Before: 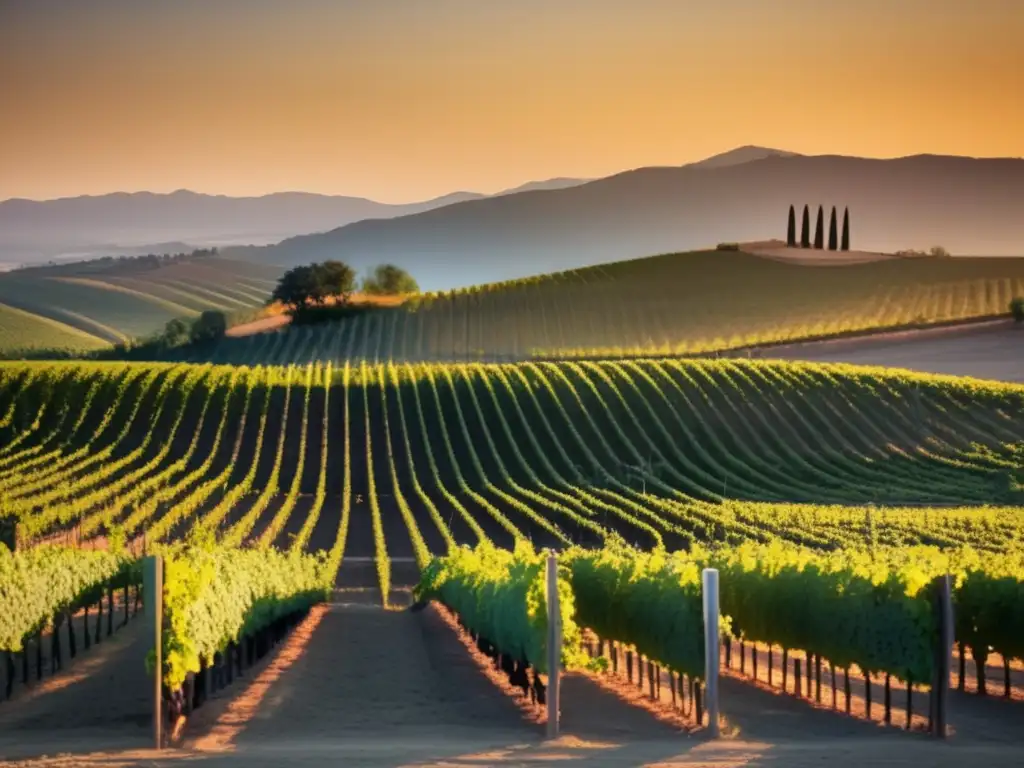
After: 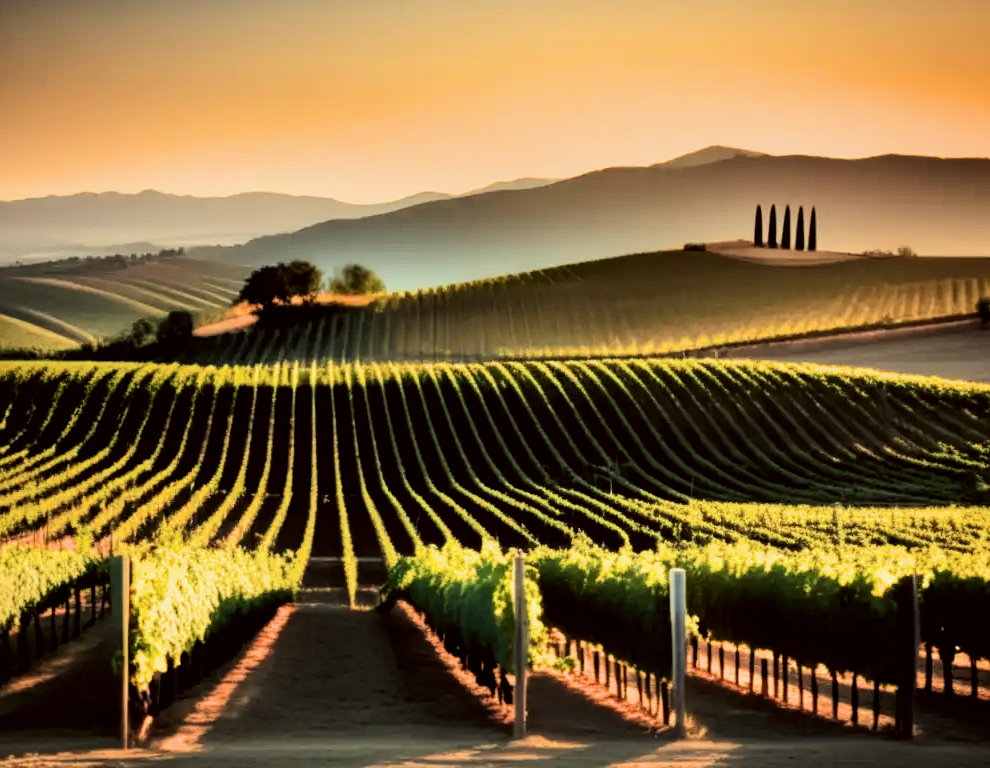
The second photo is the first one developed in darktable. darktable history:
local contrast: highlights 100%, shadows 100%, detail 120%, midtone range 0.2
sharpen: radius 2.883, amount 0.868, threshold 47.523
crop and rotate: left 3.238%
tone equalizer: -8 EV -0.417 EV, -7 EV -0.389 EV, -6 EV -0.333 EV, -5 EV -0.222 EV, -3 EV 0.222 EV, -2 EV 0.333 EV, -1 EV 0.389 EV, +0 EV 0.417 EV, edges refinement/feathering 500, mask exposure compensation -1.57 EV, preserve details no
color correction: highlights a* -4.98, highlights b* -3.76, shadows a* 3.83, shadows b* 4.08
filmic rgb: black relative exposure -16 EV, white relative exposure 6.29 EV, hardness 5.1, contrast 1.35
white balance: red 1.08, blue 0.791
